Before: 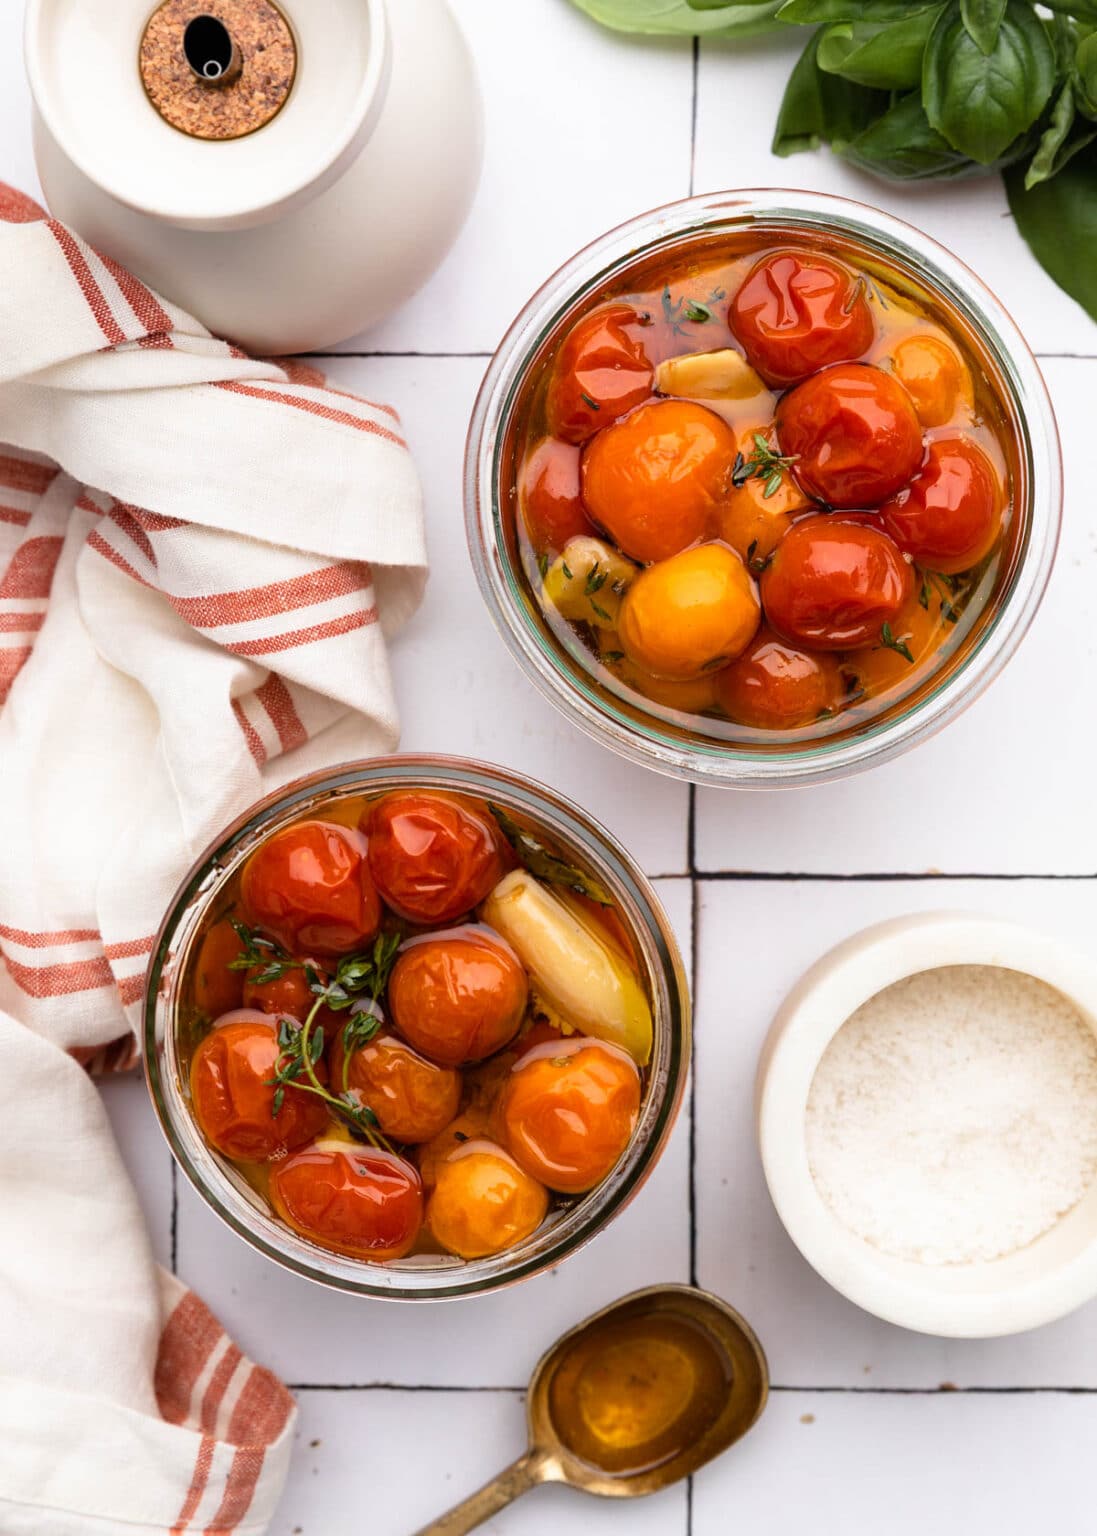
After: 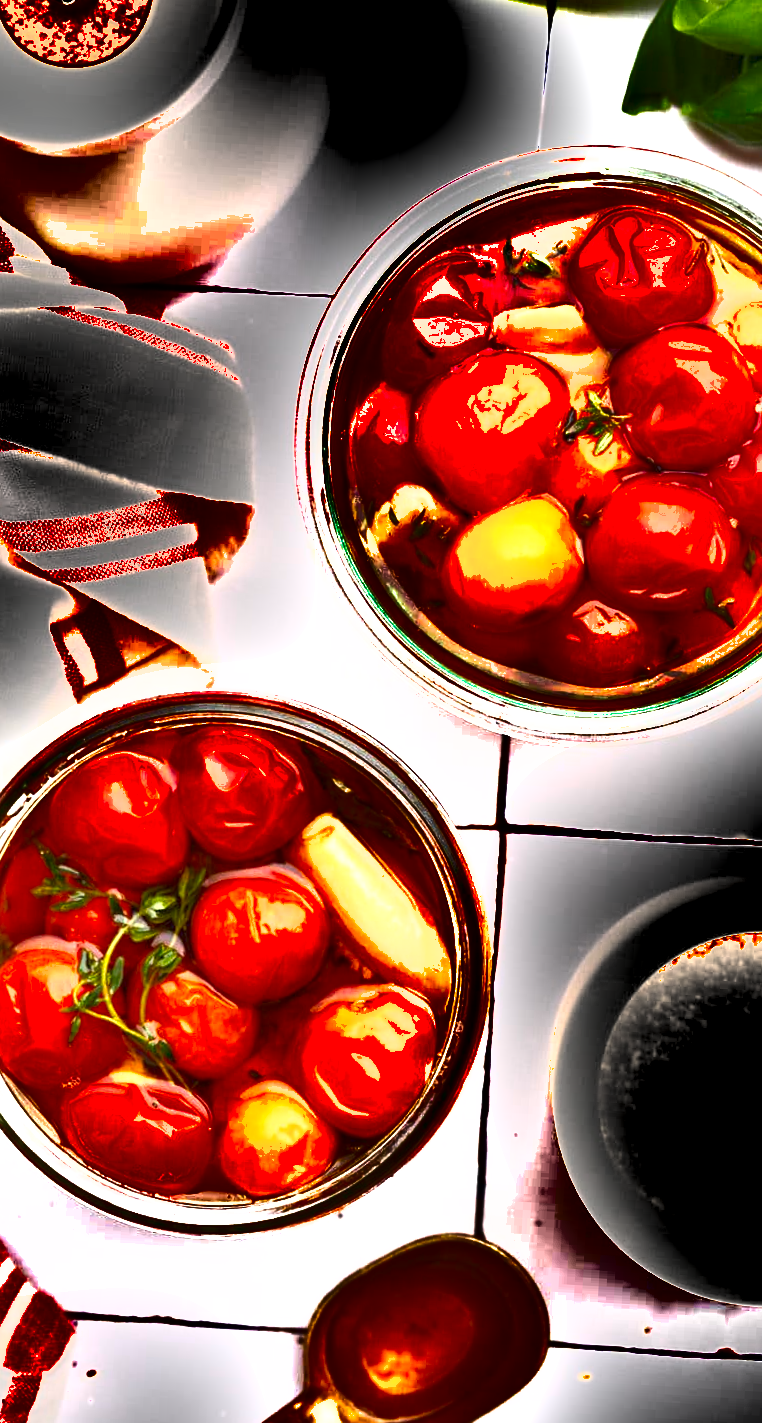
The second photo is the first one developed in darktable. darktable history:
crop and rotate: angle -3.27°, left 14.277%, top 0.028%, right 10.766%, bottom 0.028%
exposure: black level correction 0, exposure 1.45 EV, compensate exposure bias true, compensate highlight preservation false
color correction: saturation 1.34
shadows and highlights: shadows 20.91, highlights -82.73, soften with gaussian
